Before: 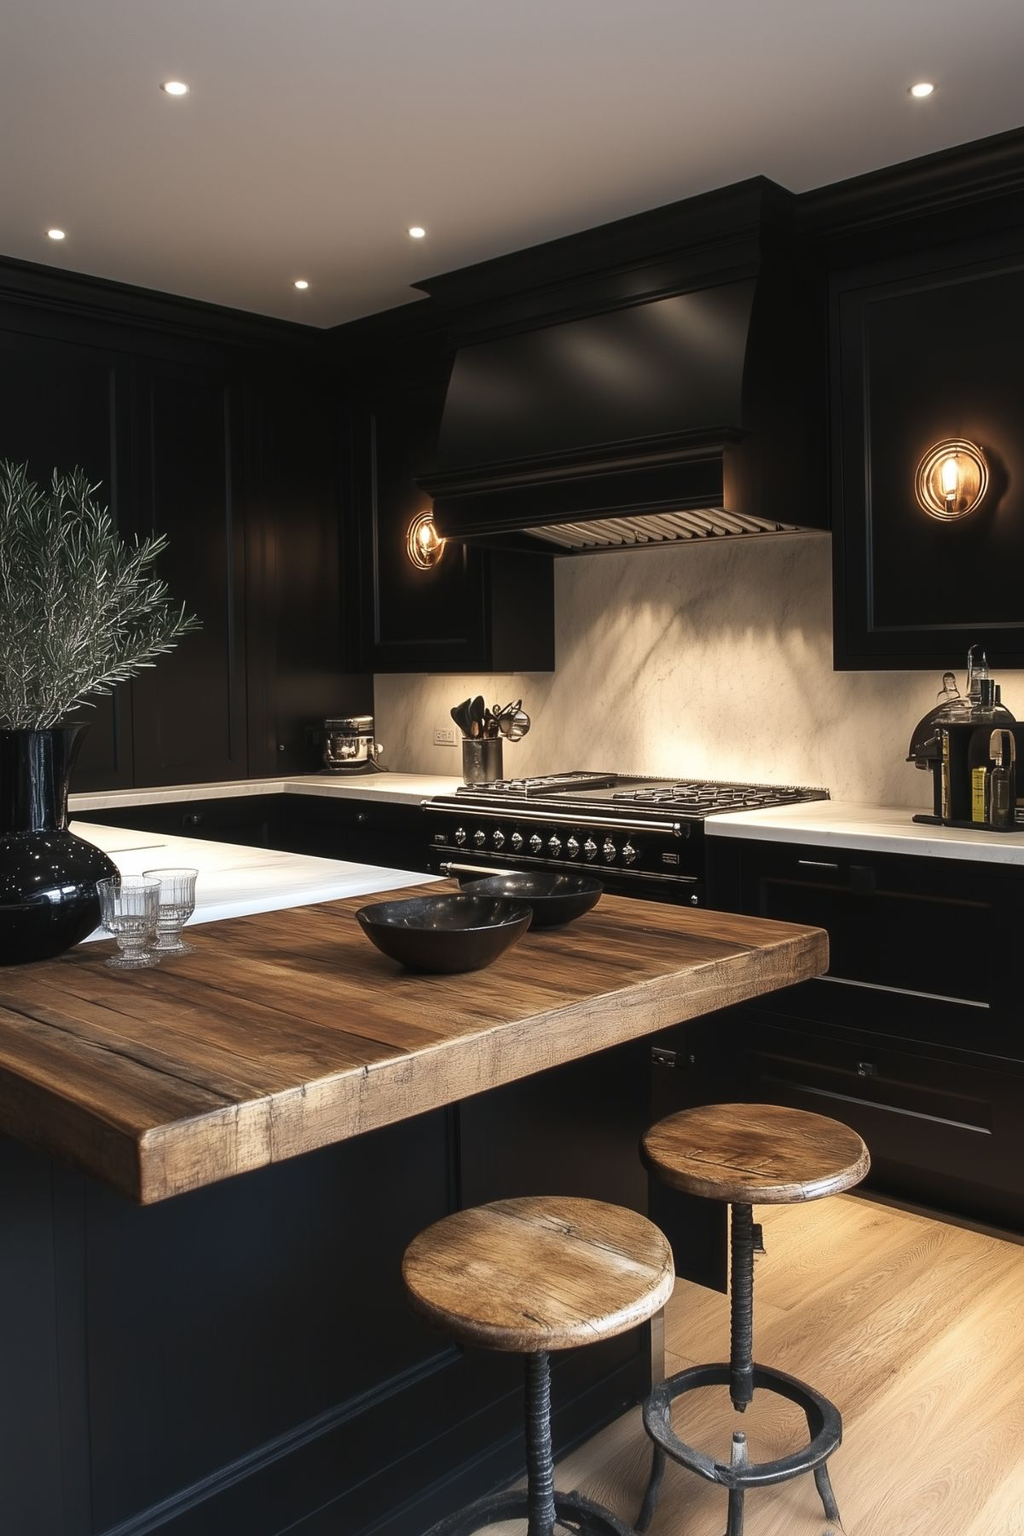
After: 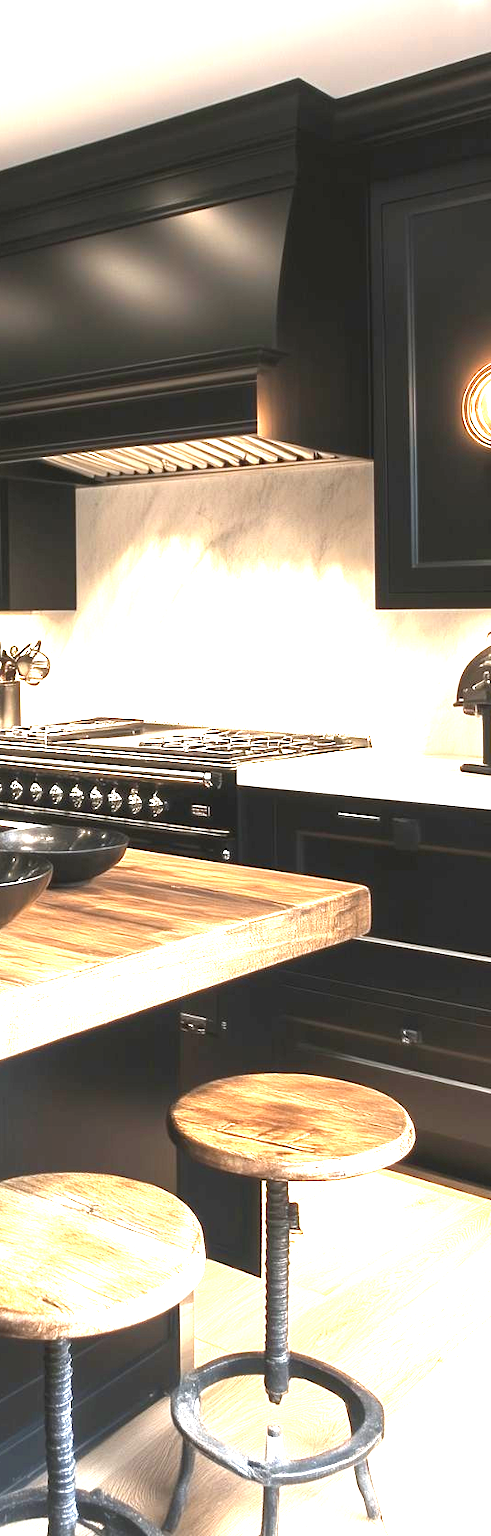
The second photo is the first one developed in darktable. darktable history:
exposure: black level correction 0.001, exposure 2.572 EV, compensate highlight preservation false
crop: left 47.268%, top 6.671%, right 7.921%
